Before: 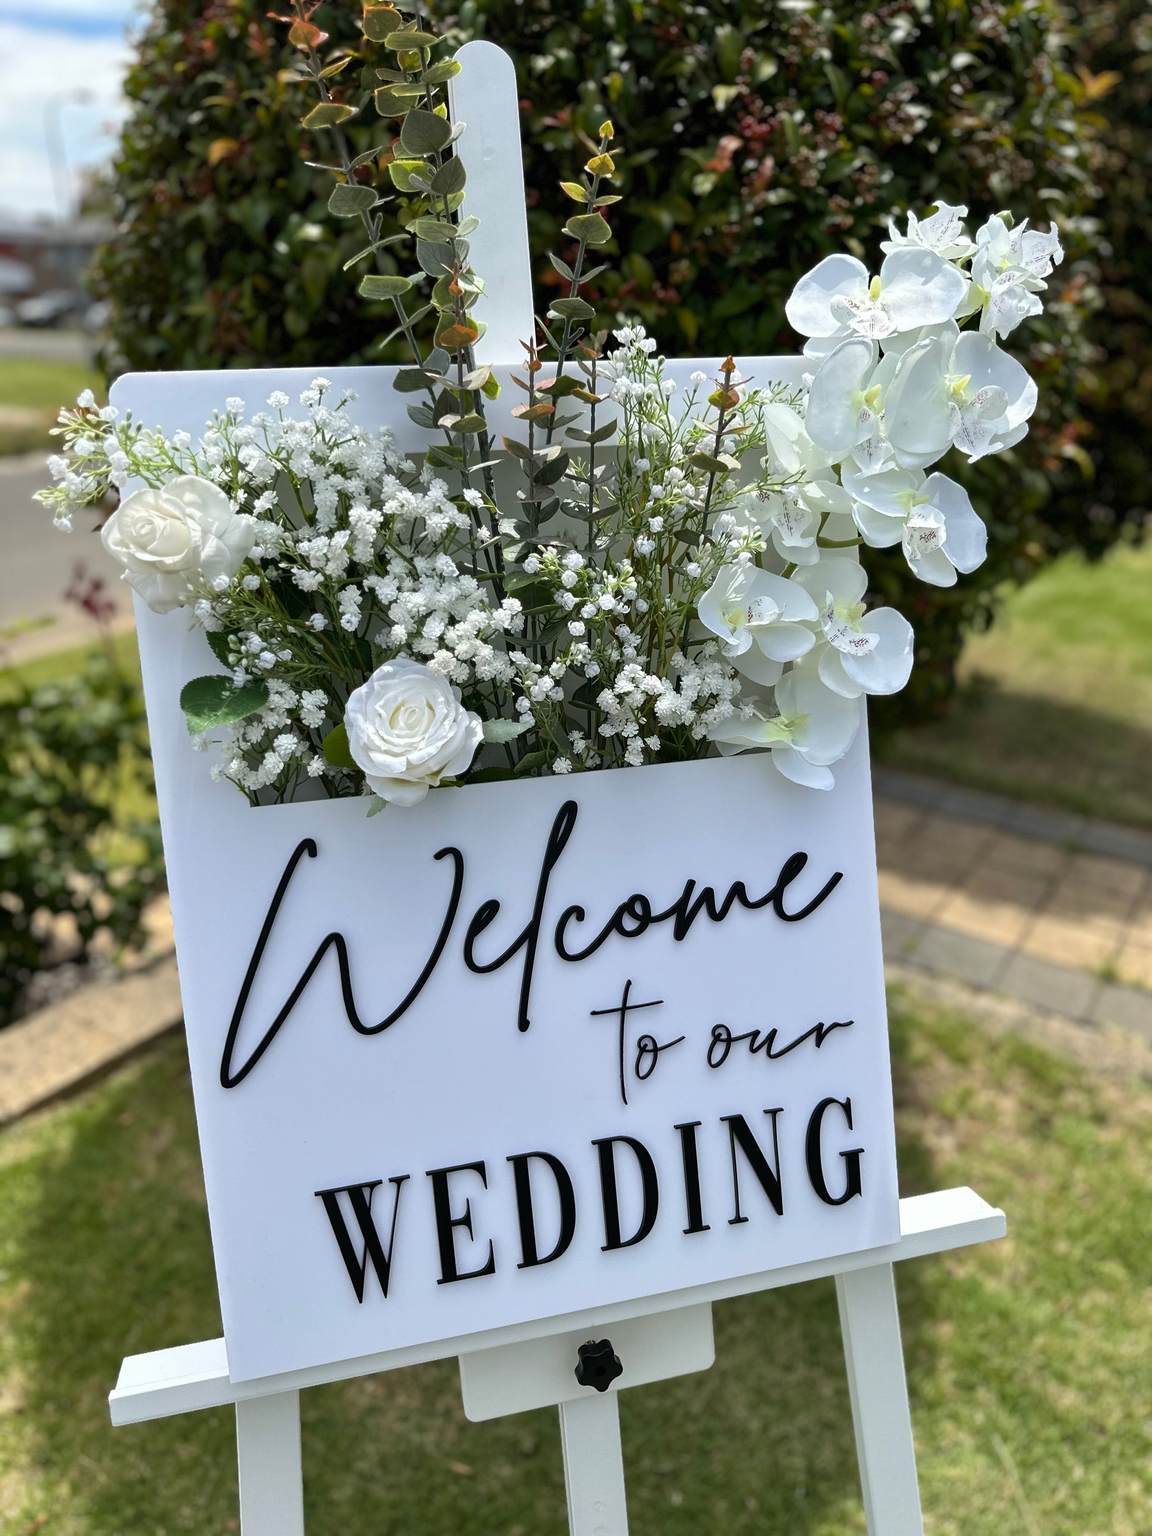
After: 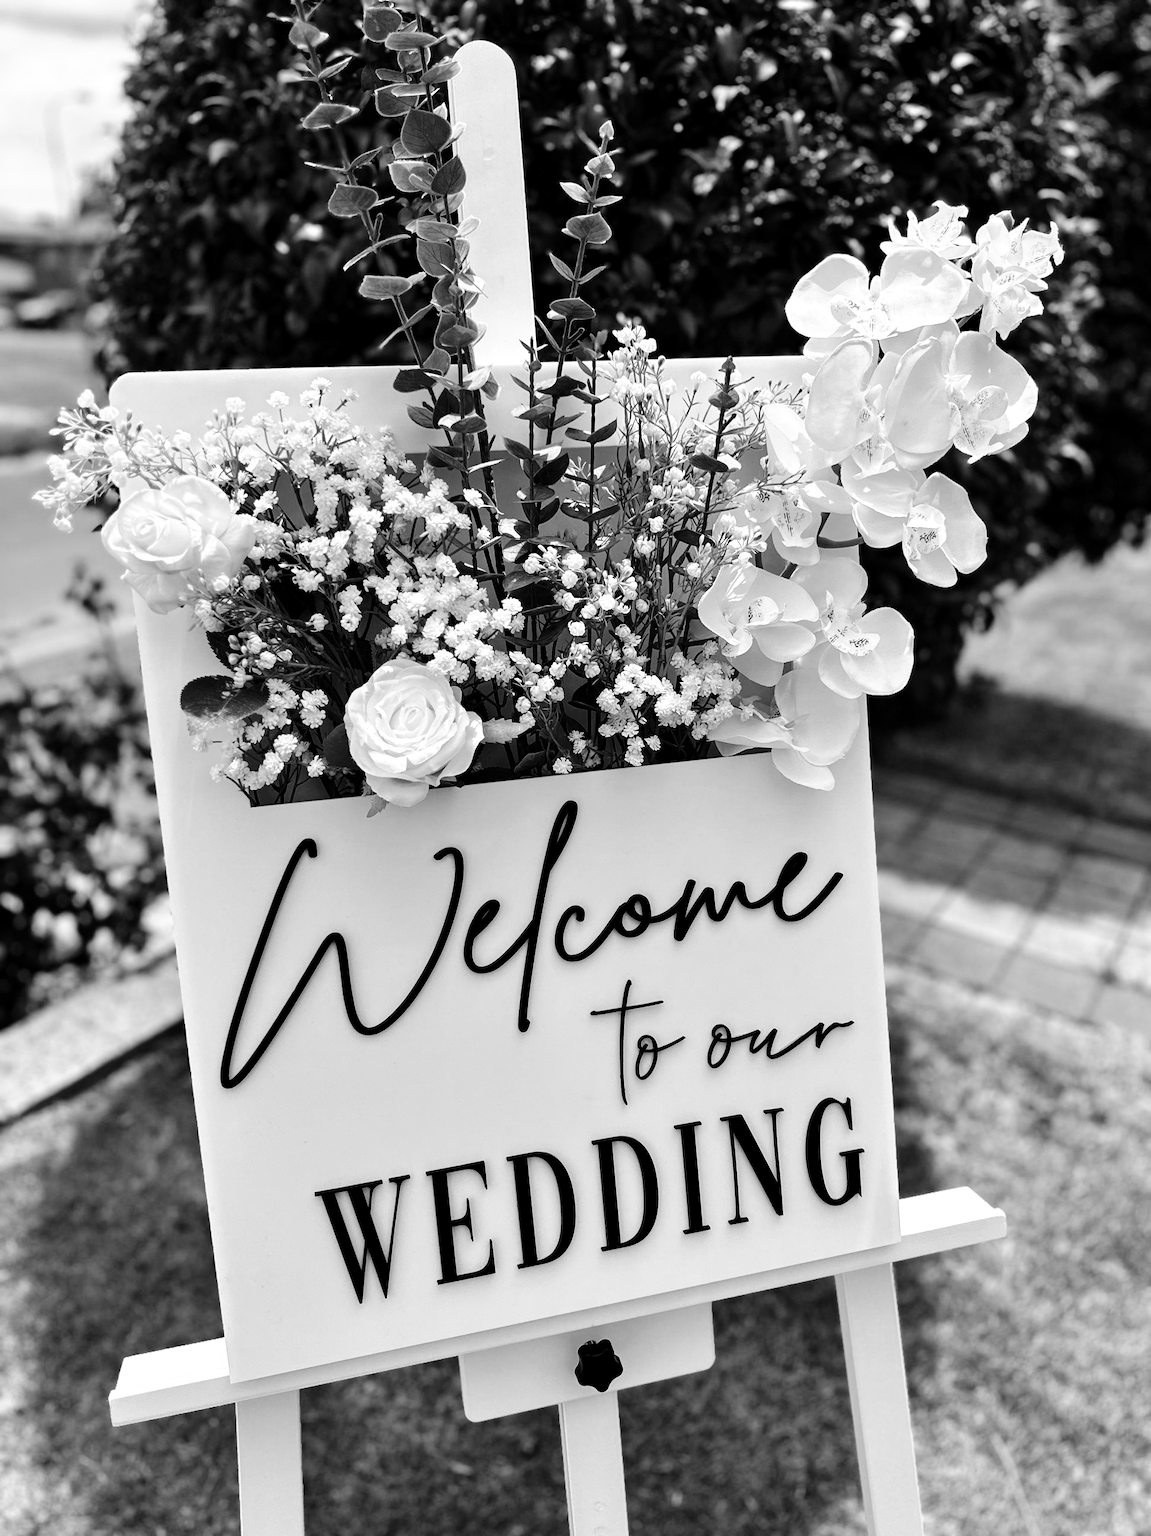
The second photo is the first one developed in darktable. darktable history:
monochrome: on, module defaults
contrast equalizer: octaves 7, y [[0.6 ×6], [0.55 ×6], [0 ×6], [0 ×6], [0 ×6]], mix 0.35
tone curve: curves: ch0 [(0, 0) (0.003, 0.003) (0.011, 0.005) (0.025, 0.008) (0.044, 0.012) (0.069, 0.02) (0.1, 0.031) (0.136, 0.047) (0.177, 0.088) (0.224, 0.141) (0.277, 0.222) (0.335, 0.32) (0.399, 0.422) (0.468, 0.523) (0.543, 0.623) (0.623, 0.716) (0.709, 0.796) (0.801, 0.878) (0.898, 0.957) (1, 1)], preserve colors none
